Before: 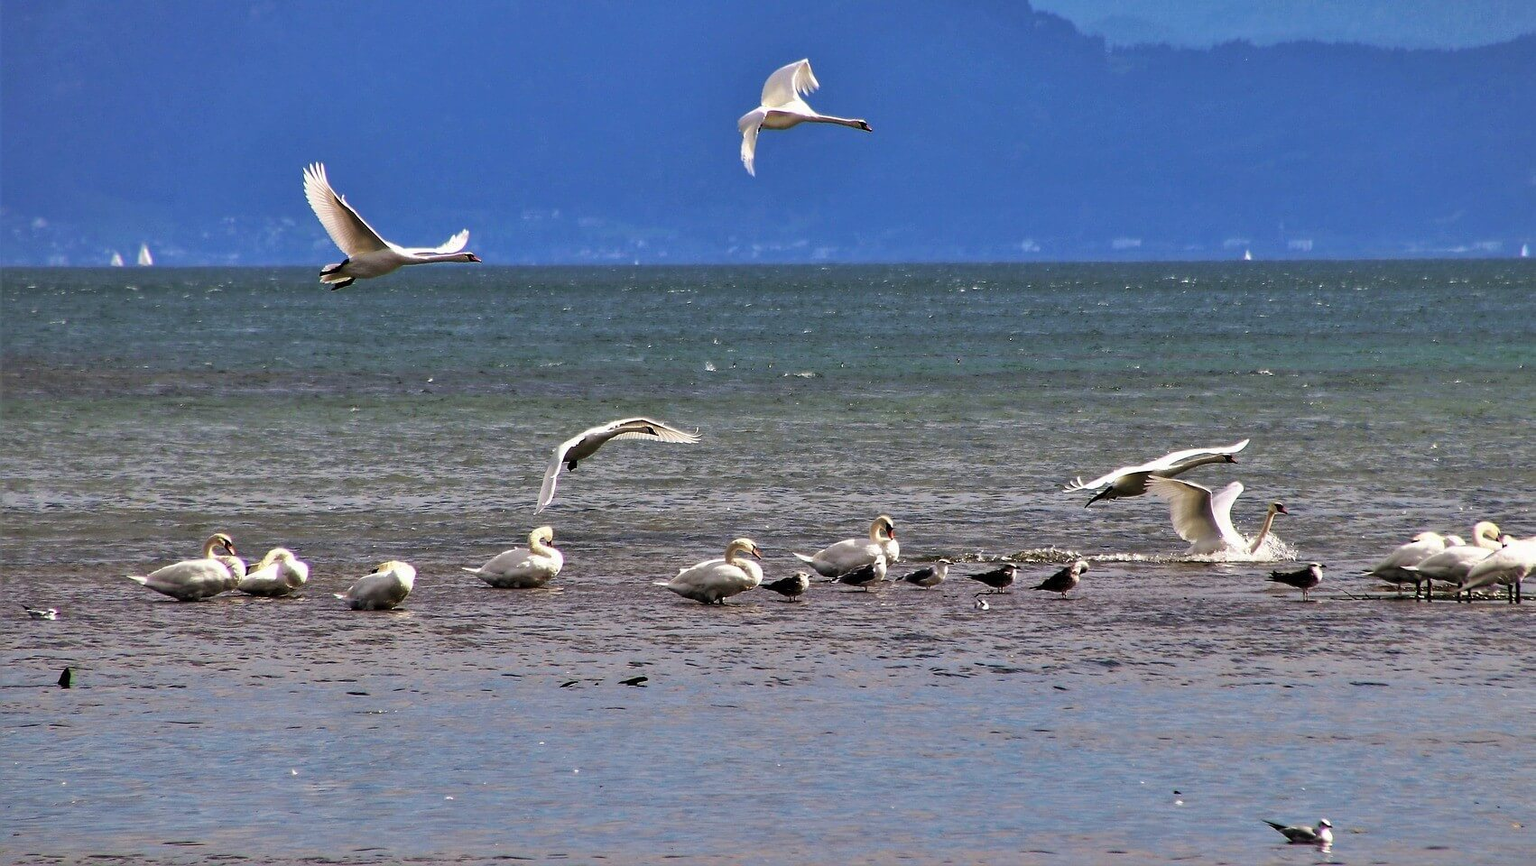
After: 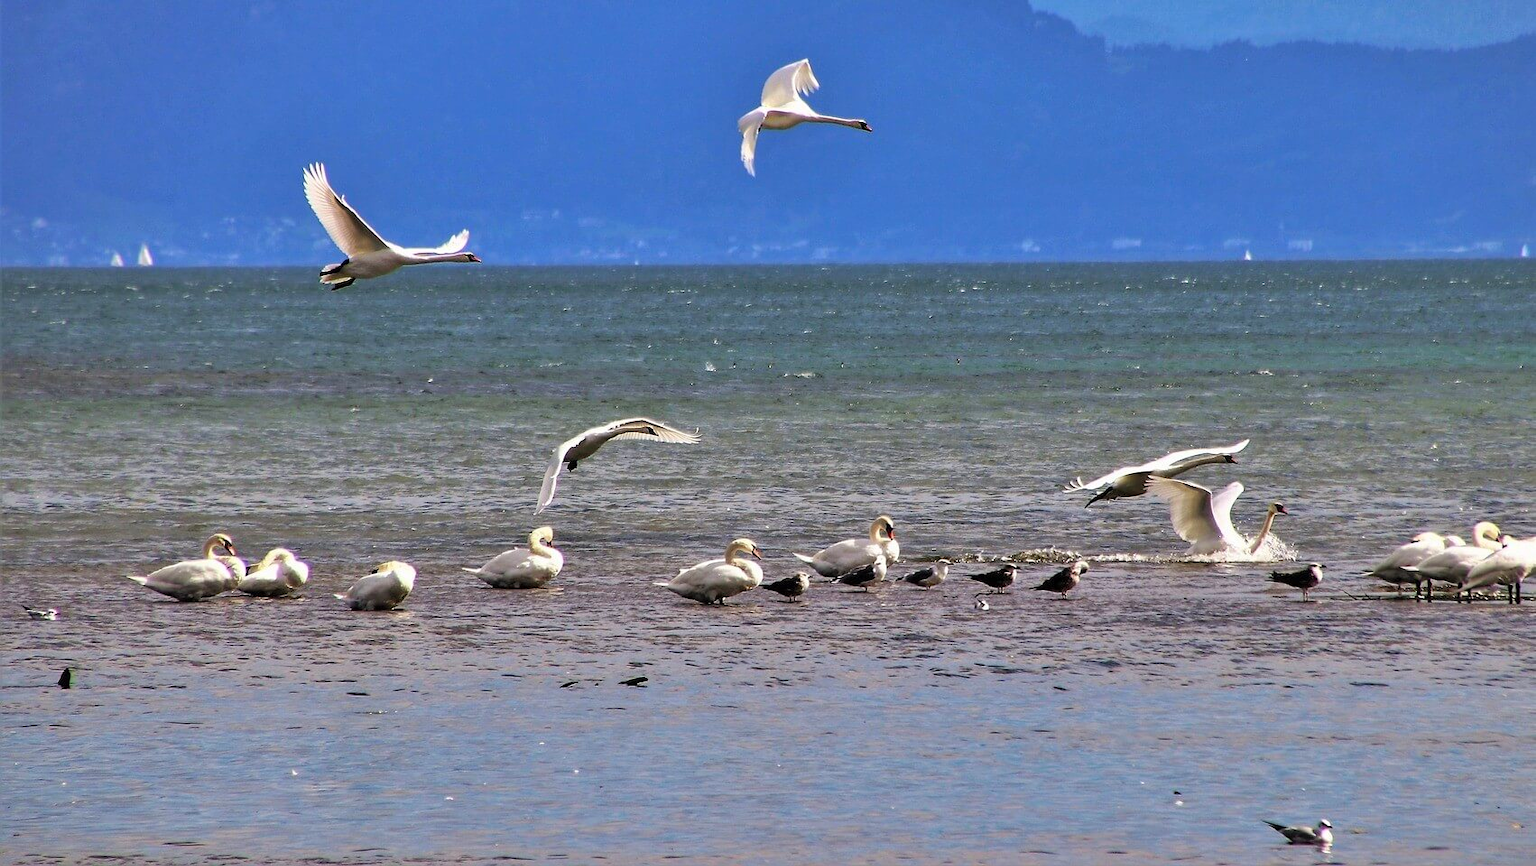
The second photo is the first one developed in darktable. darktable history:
shadows and highlights: radius 264.75, soften with gaussian
contrast brightness saturation: contrast 0.03, brightness 0.06, saturation 0.13
